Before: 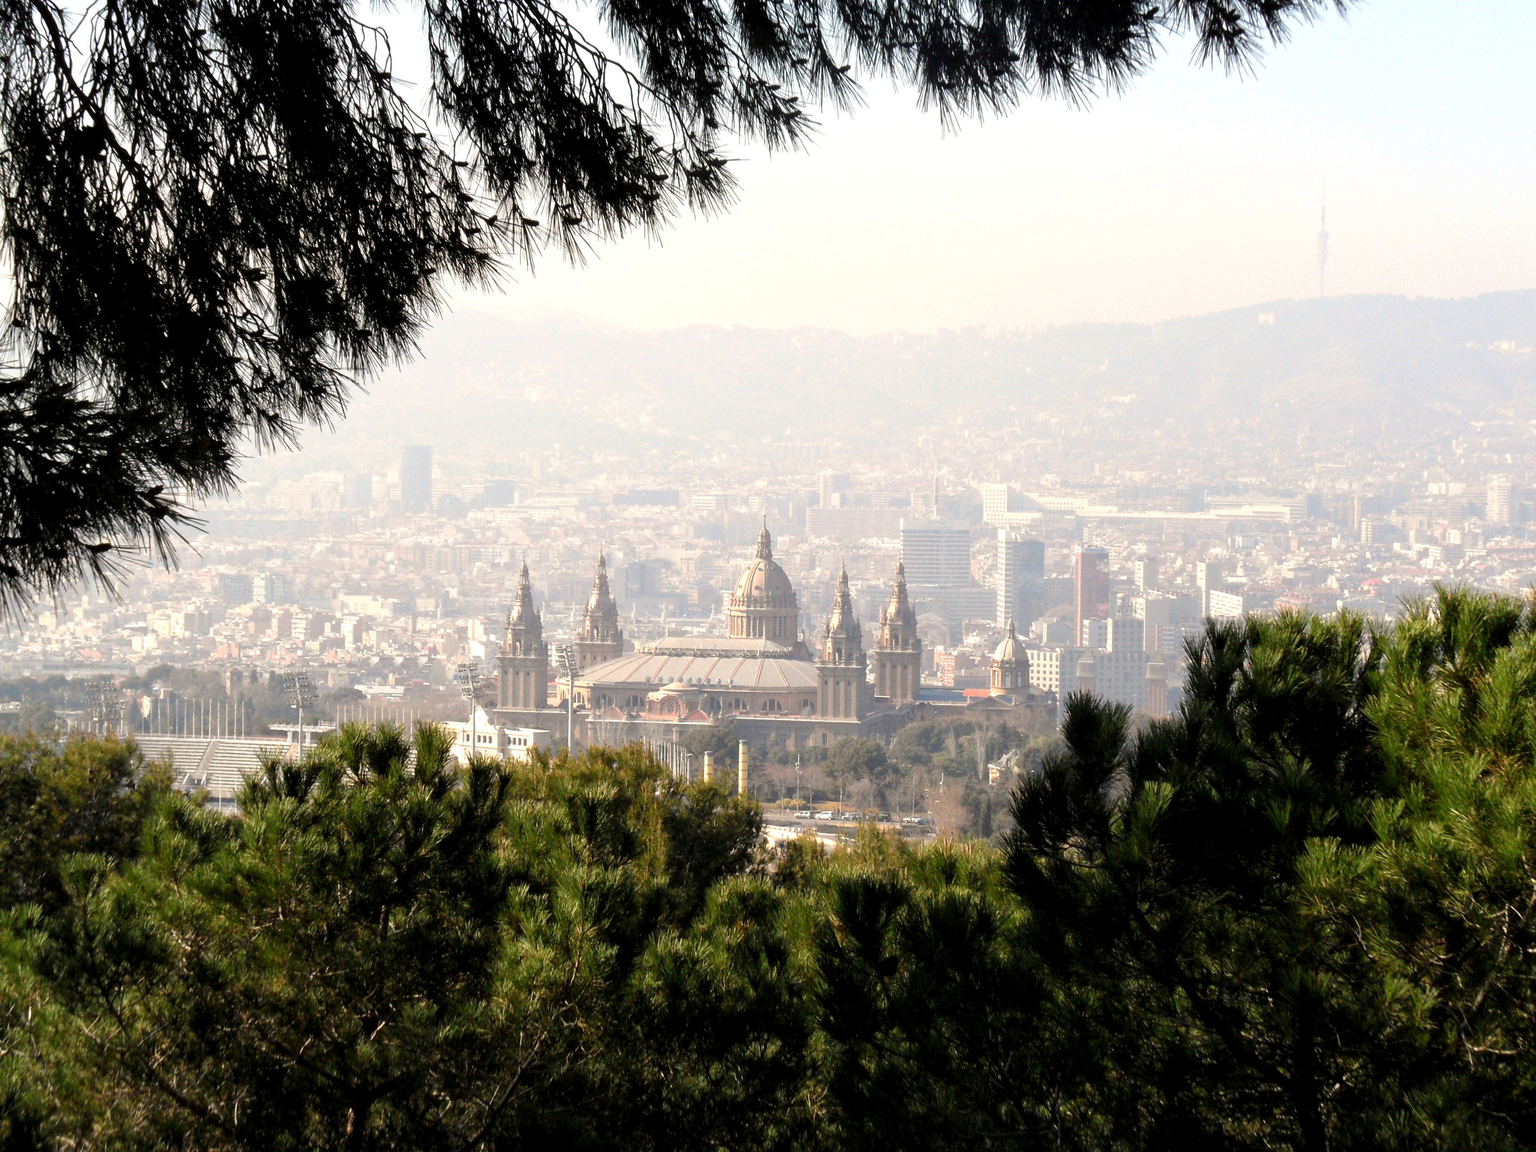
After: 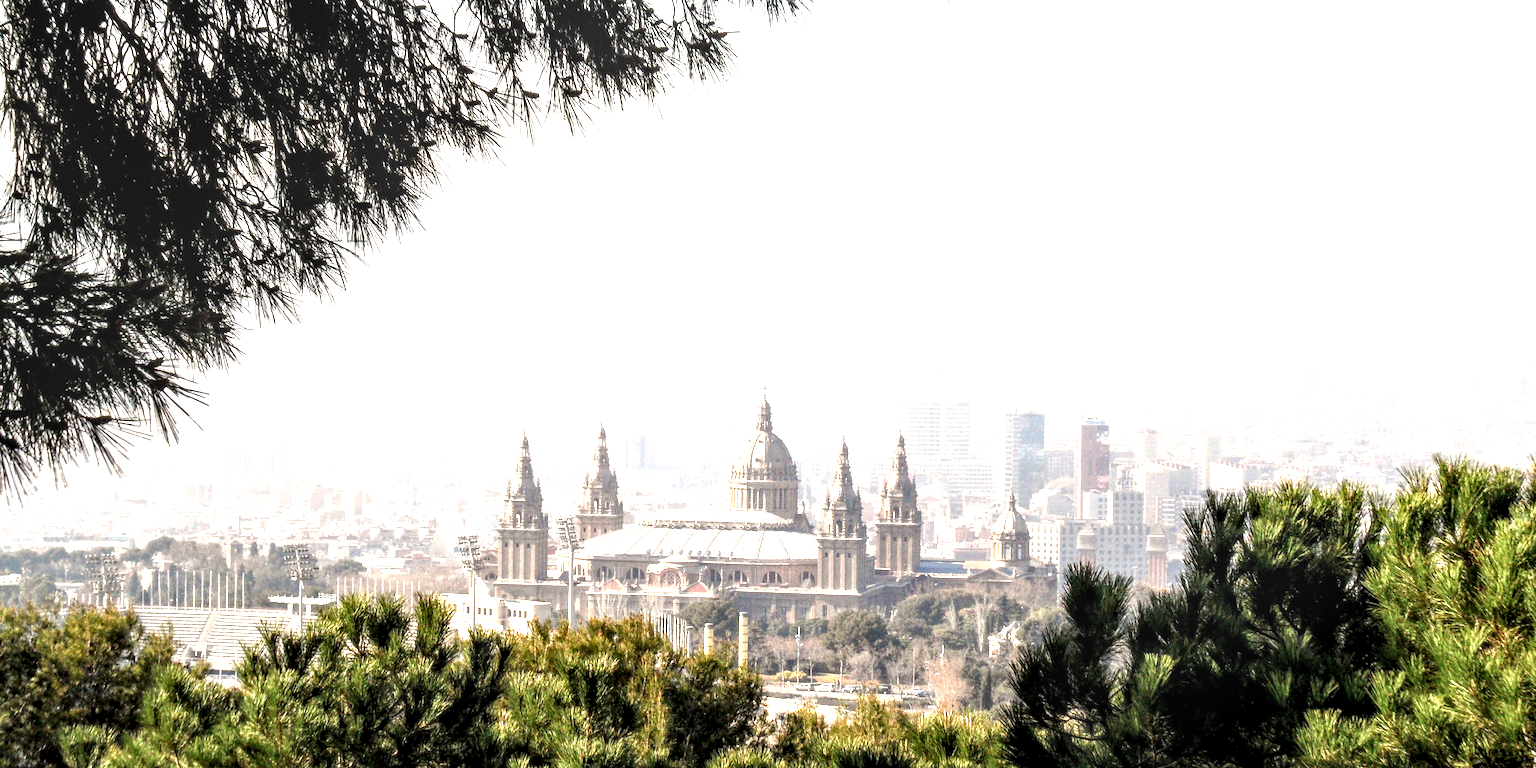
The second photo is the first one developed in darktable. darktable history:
exposure: black level correction 0, exposure 0.95 EV, compensate highlight preservation false
crop: top 11.151%, bottom 22.083%
local contrast: highlights 6%, shadows 2%, detail 182%
